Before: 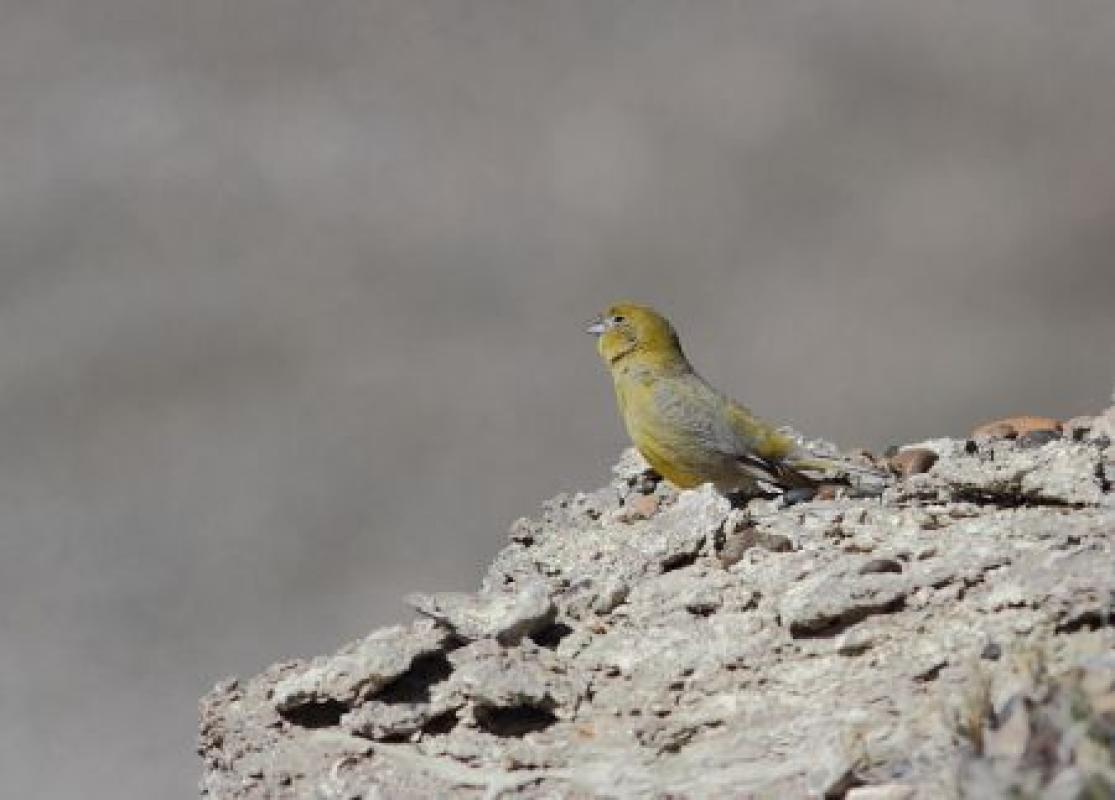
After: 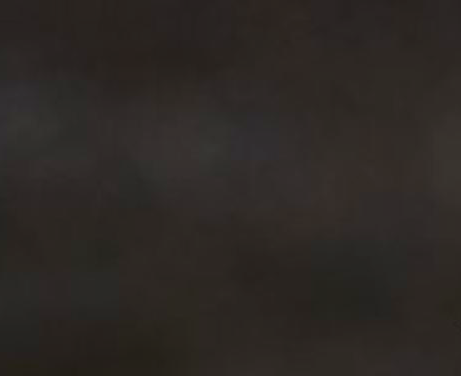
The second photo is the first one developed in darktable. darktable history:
color zones: curves: ch1 [(0, 0.469) (0.01, 0.469) (0.12, 0.446) (0.248, 0.469) (0.5, 0.5) (0.748, 0.5) (0.99, 0.469) (1, 0.469)], mix 24.4%
contrast brightness saturation: brightness -0.984, saturation 0.984
crop and rotate: left 10.965%, top 0.078%, right 47.651%, bottom 52.889%
